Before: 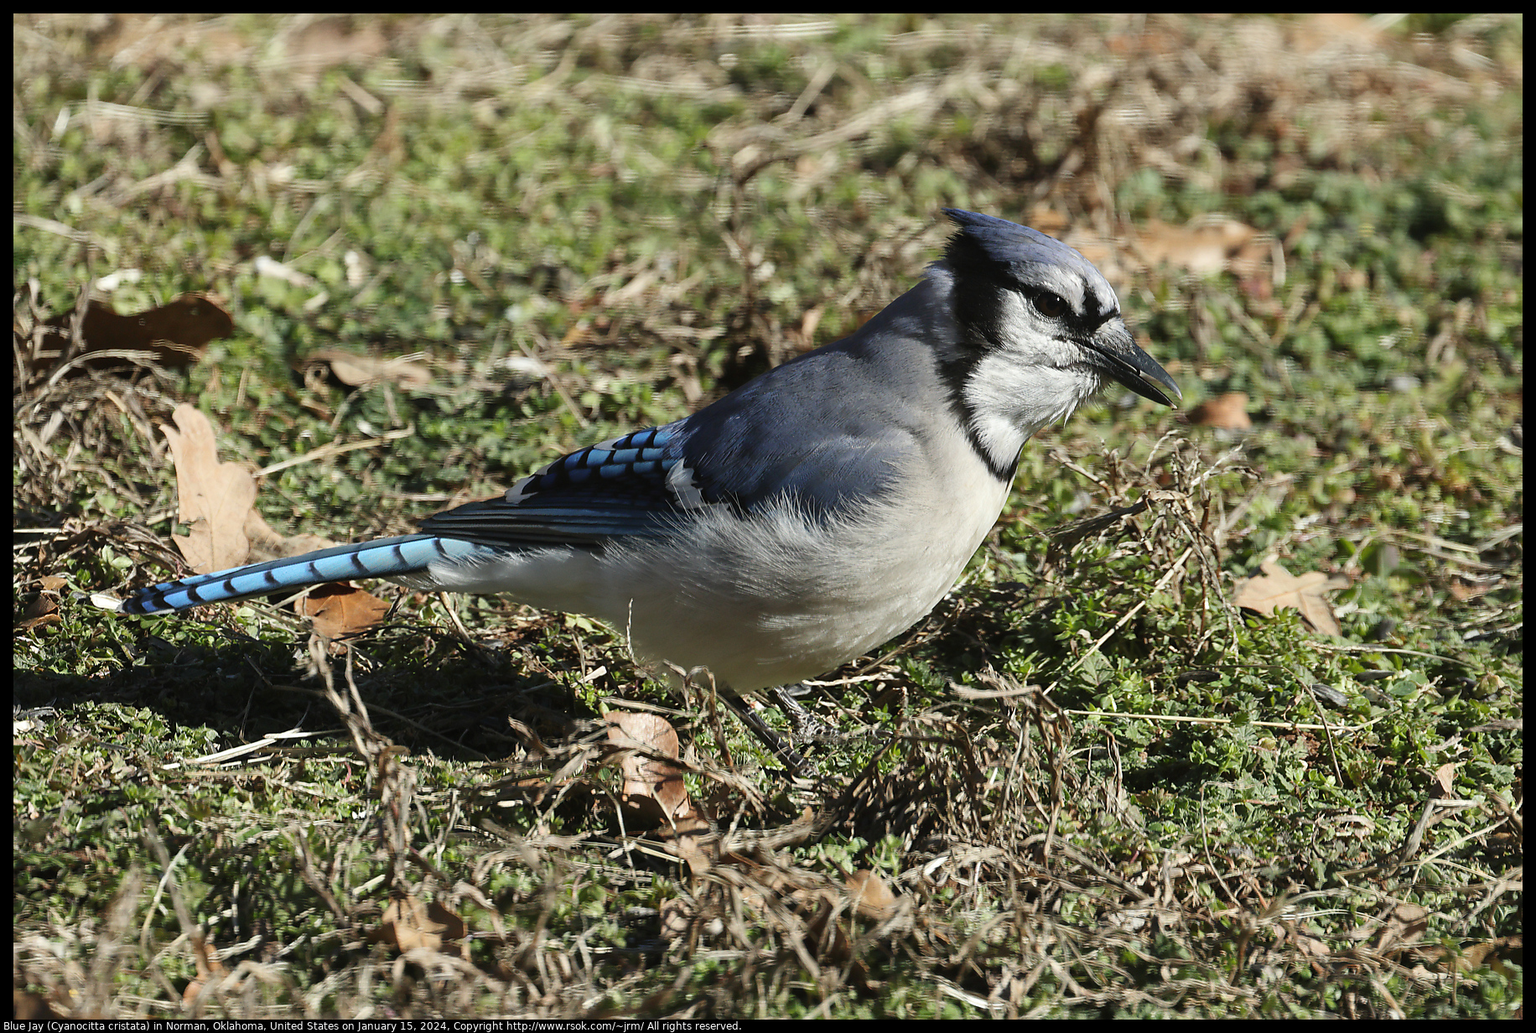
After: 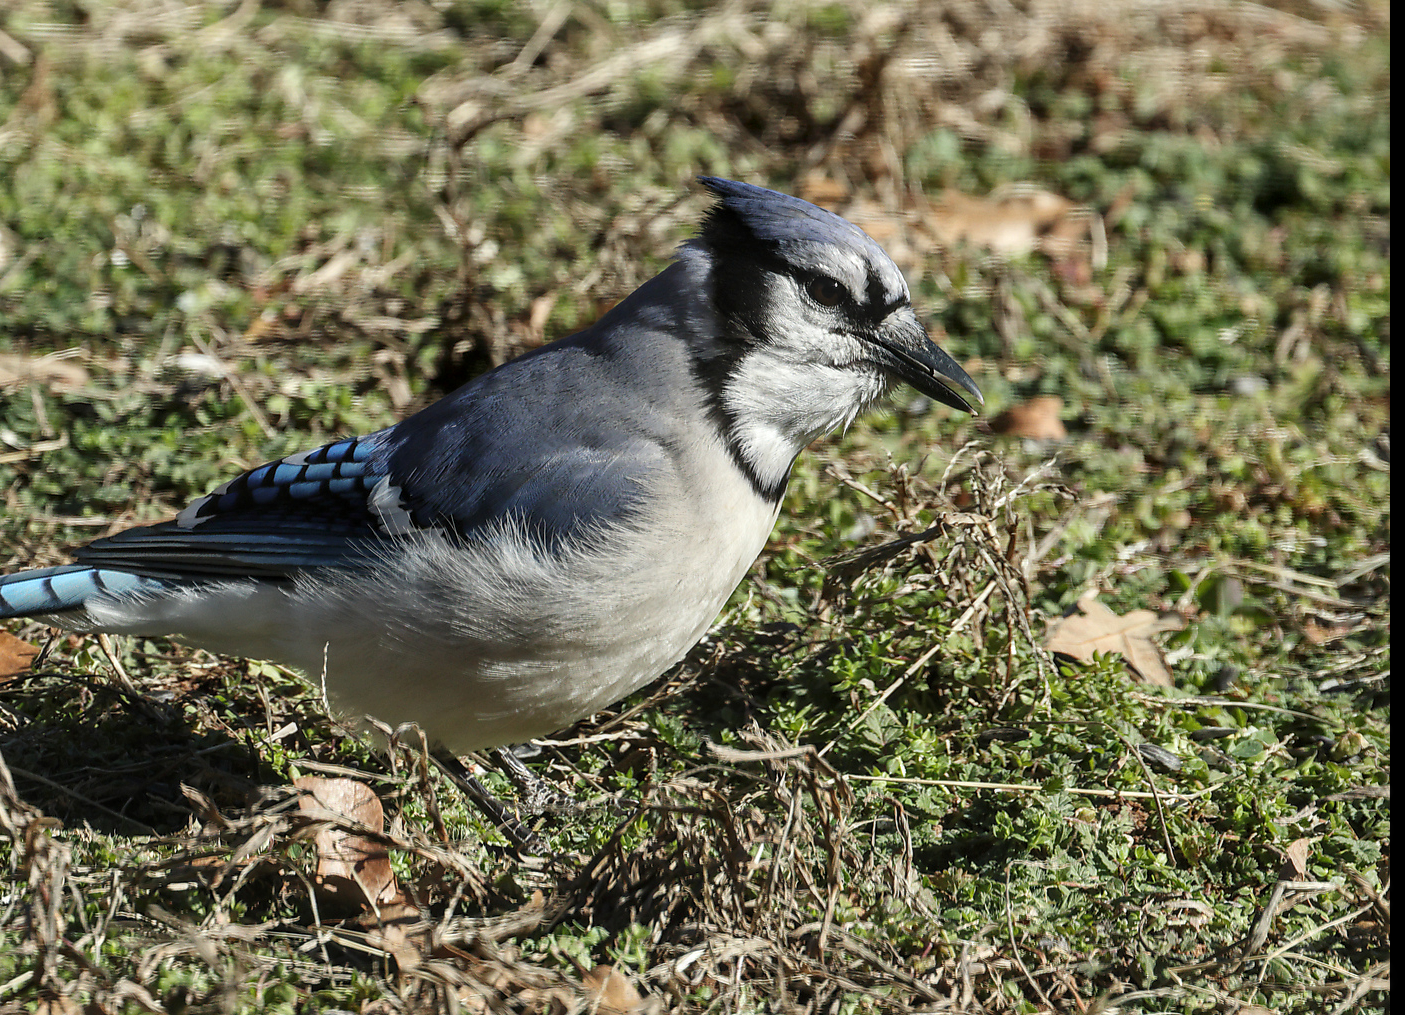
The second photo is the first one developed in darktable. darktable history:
crop: left 23.261%, top 5.906%, bottom 11.683%
local contrast: on, module defaults
